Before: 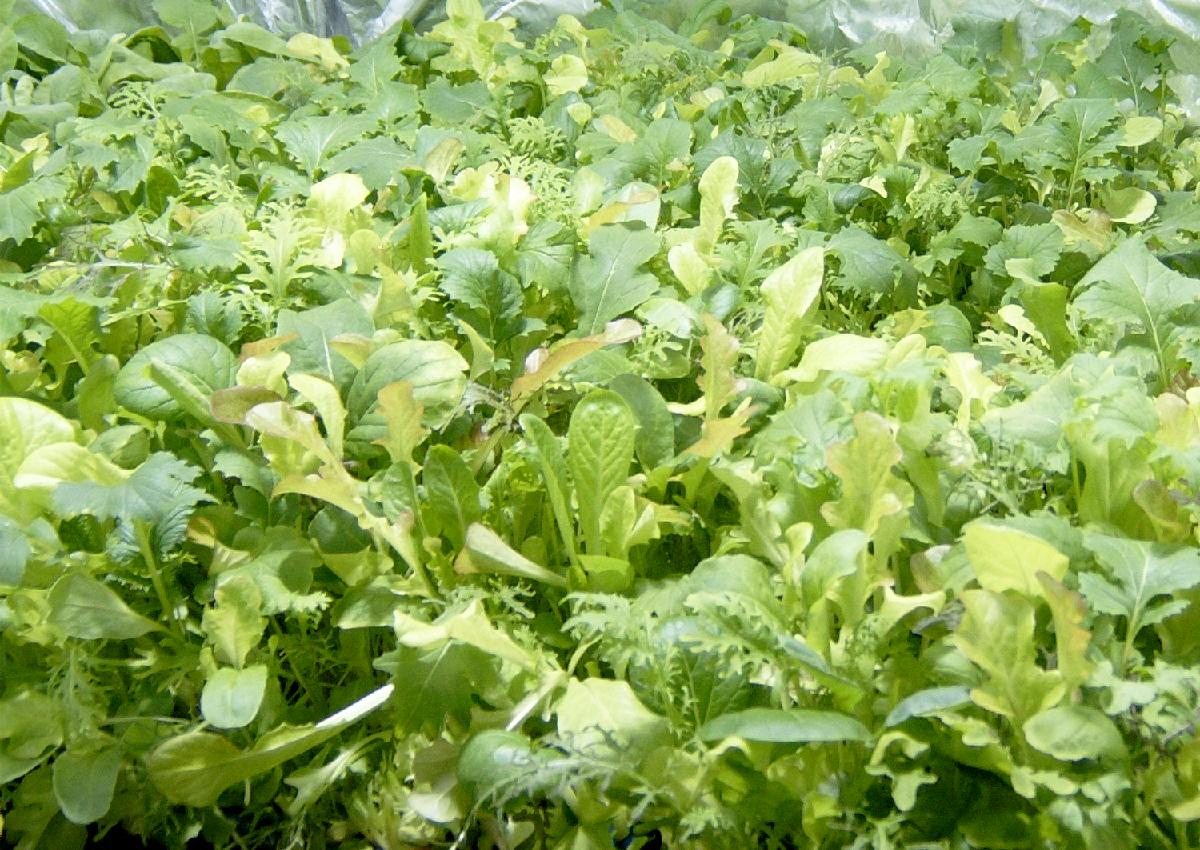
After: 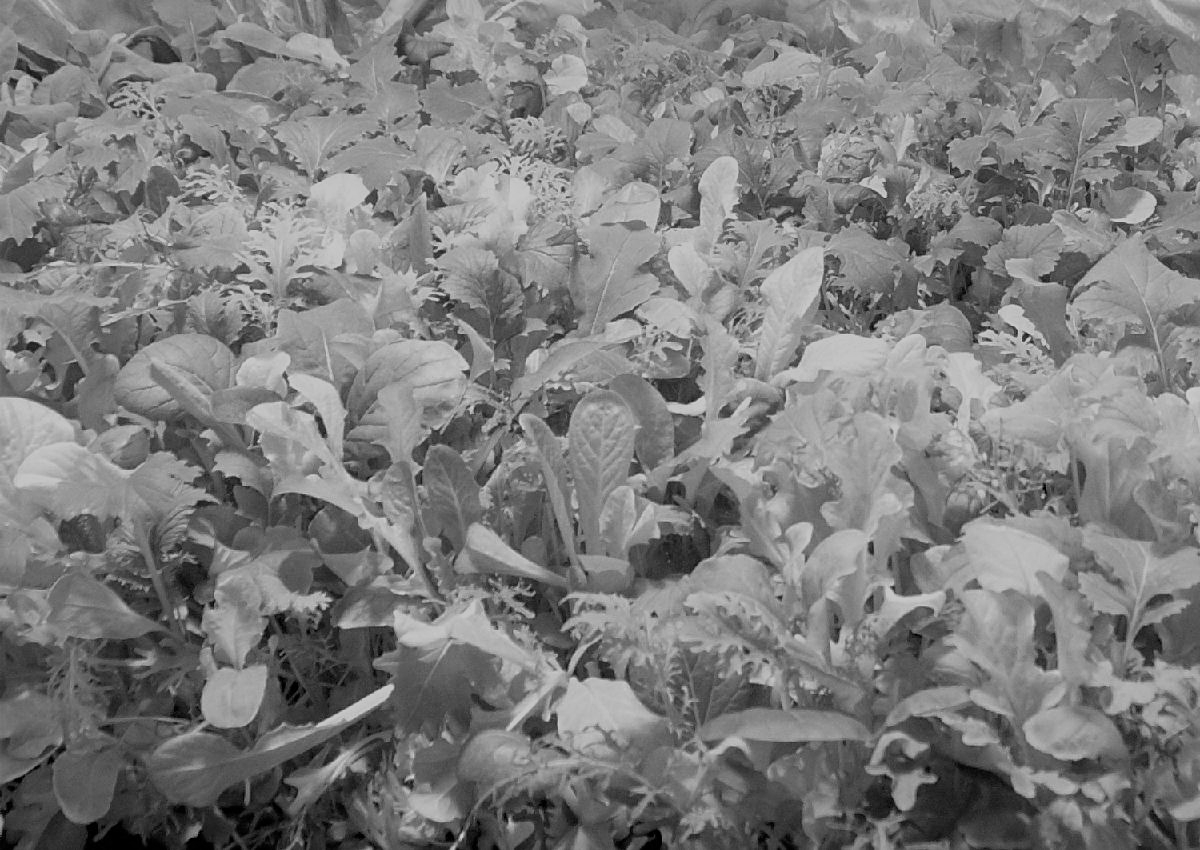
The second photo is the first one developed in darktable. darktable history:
monochrome: a 79.32, b 81.83, size 1.1
sharpen: amount 0.2
